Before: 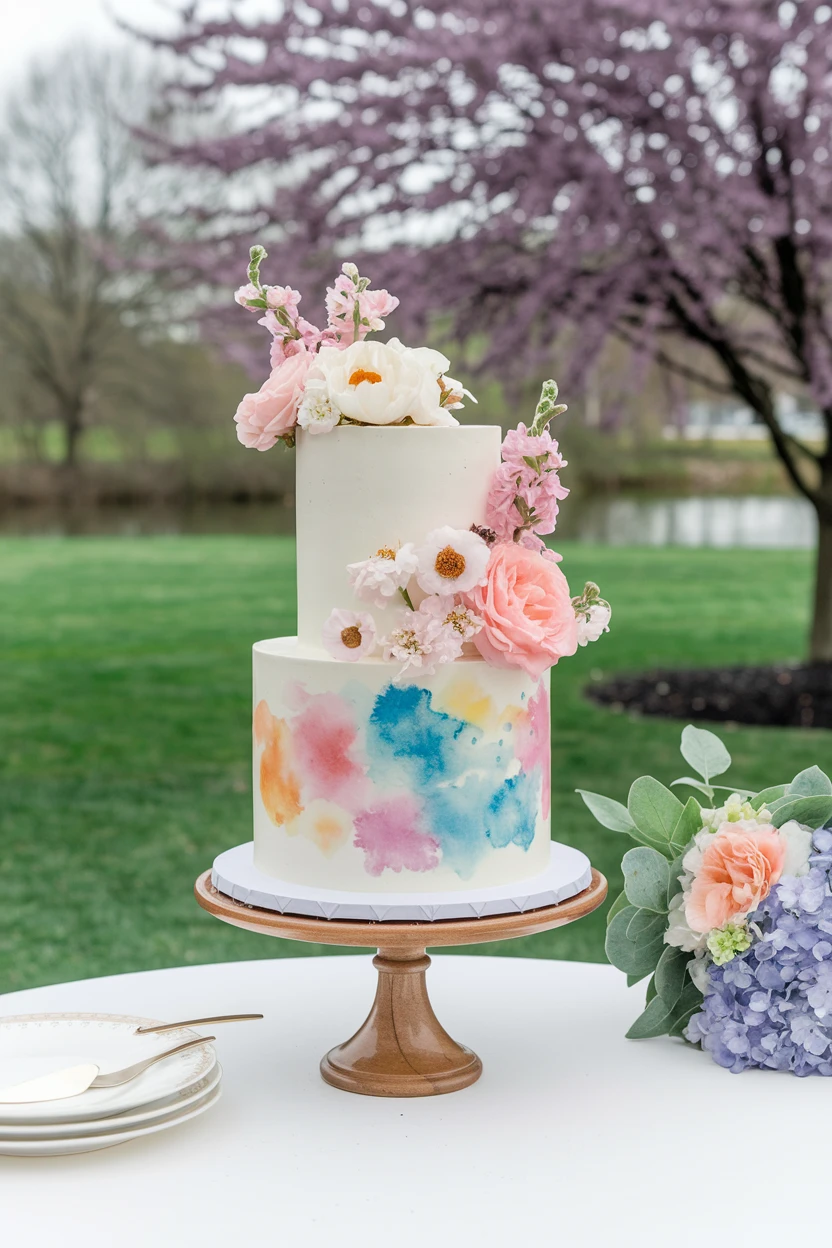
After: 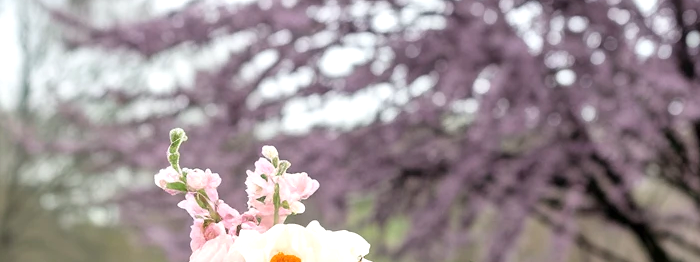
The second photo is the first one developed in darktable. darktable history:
crop and rotate: left 9.658%, top 9.416%, right 6.128%, bottom 69.511%
exposure: exposure 0.506 EV, compensate highlight preservation false
